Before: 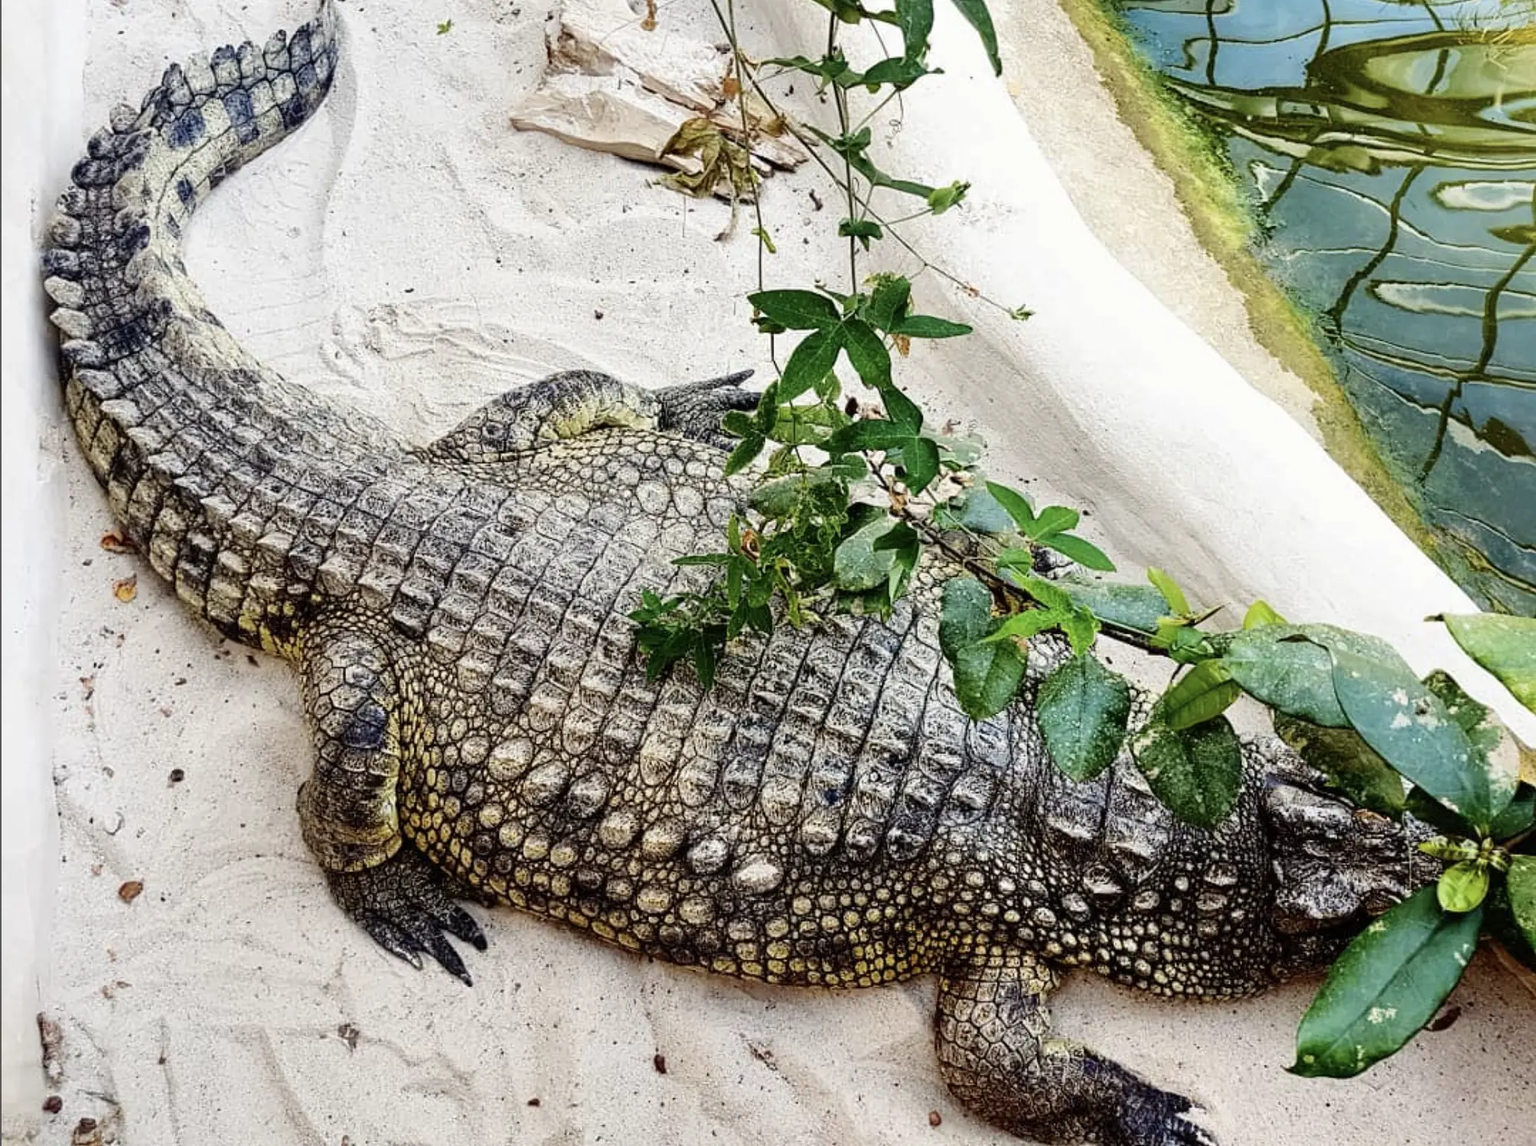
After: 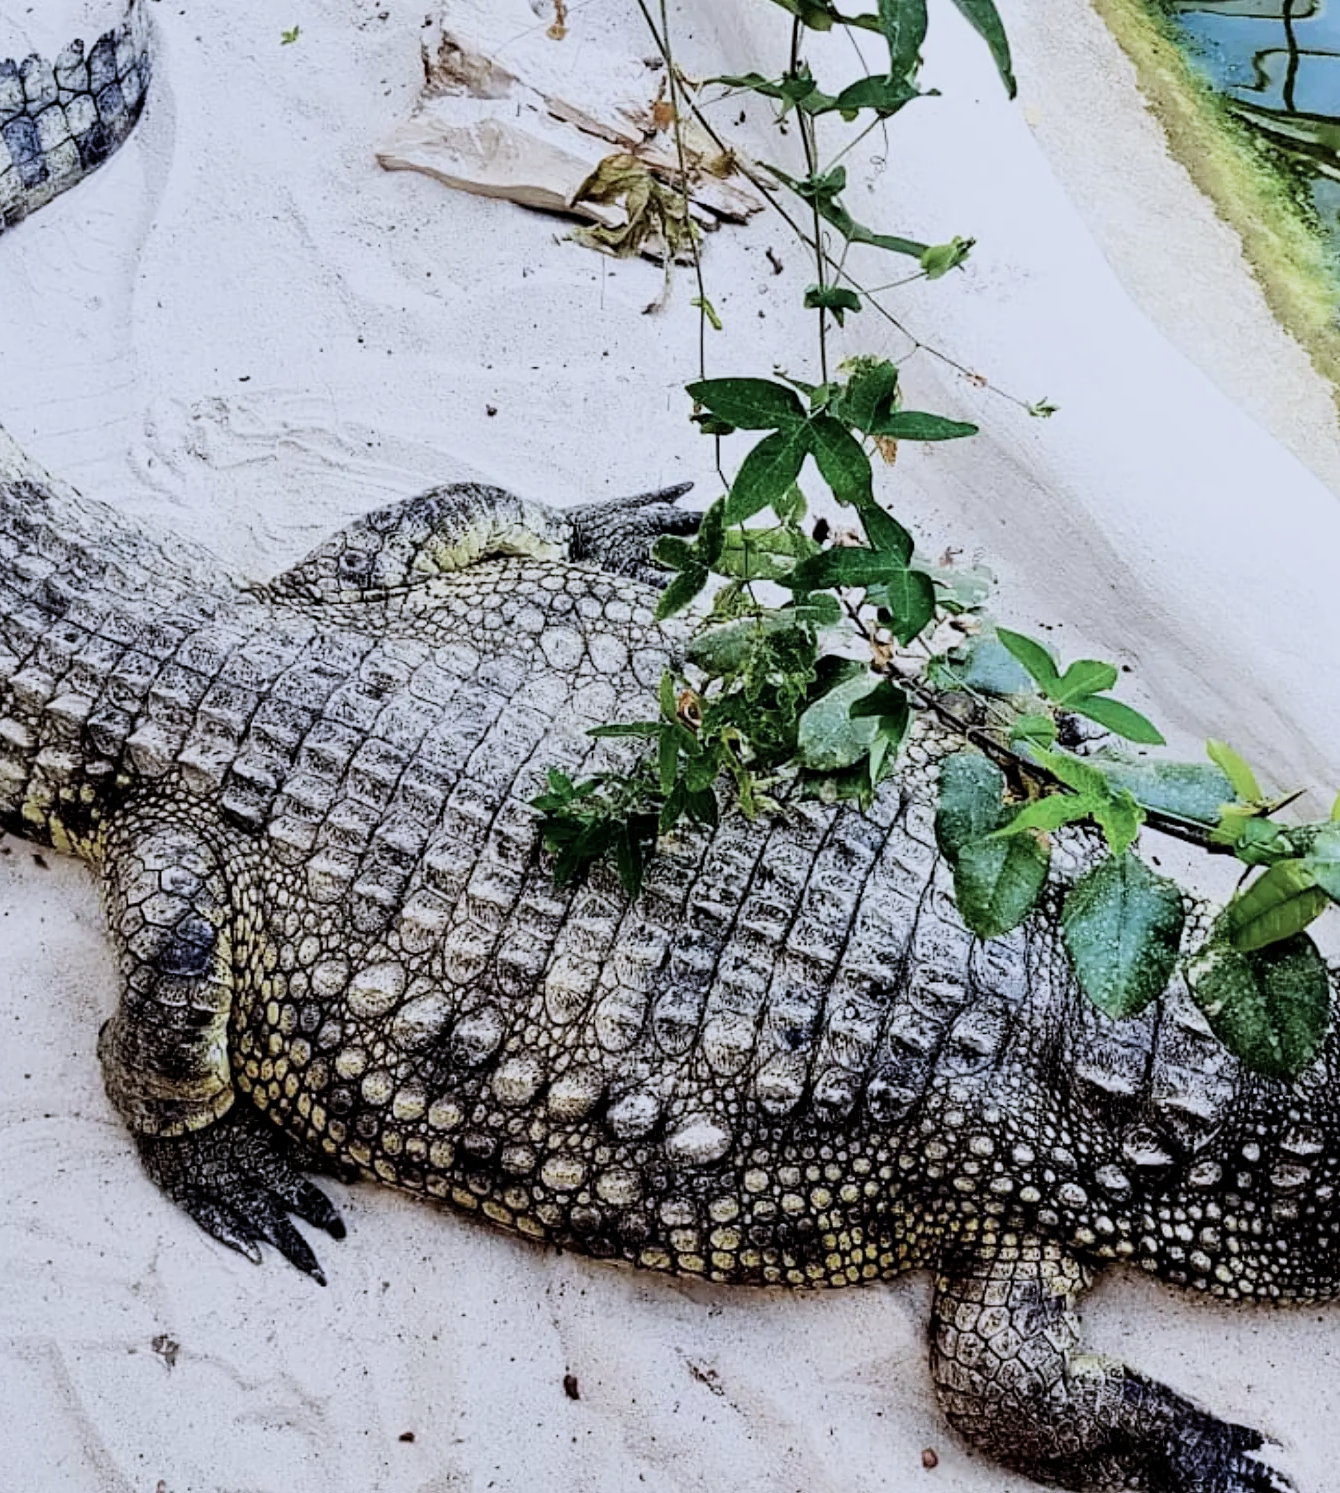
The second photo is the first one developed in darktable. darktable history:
crop and rotate: left 14.45%, right 18.614%
filmic rgb: black relative exposure -16 EV, white relative exposure 5.3 EV, hardness 5.9, contrast 1.238
contrast brightness saturation: saturation -0.047
color calibration: illuminant as shot in camera, x 0.37, y 0.382, temperature 4319 K
